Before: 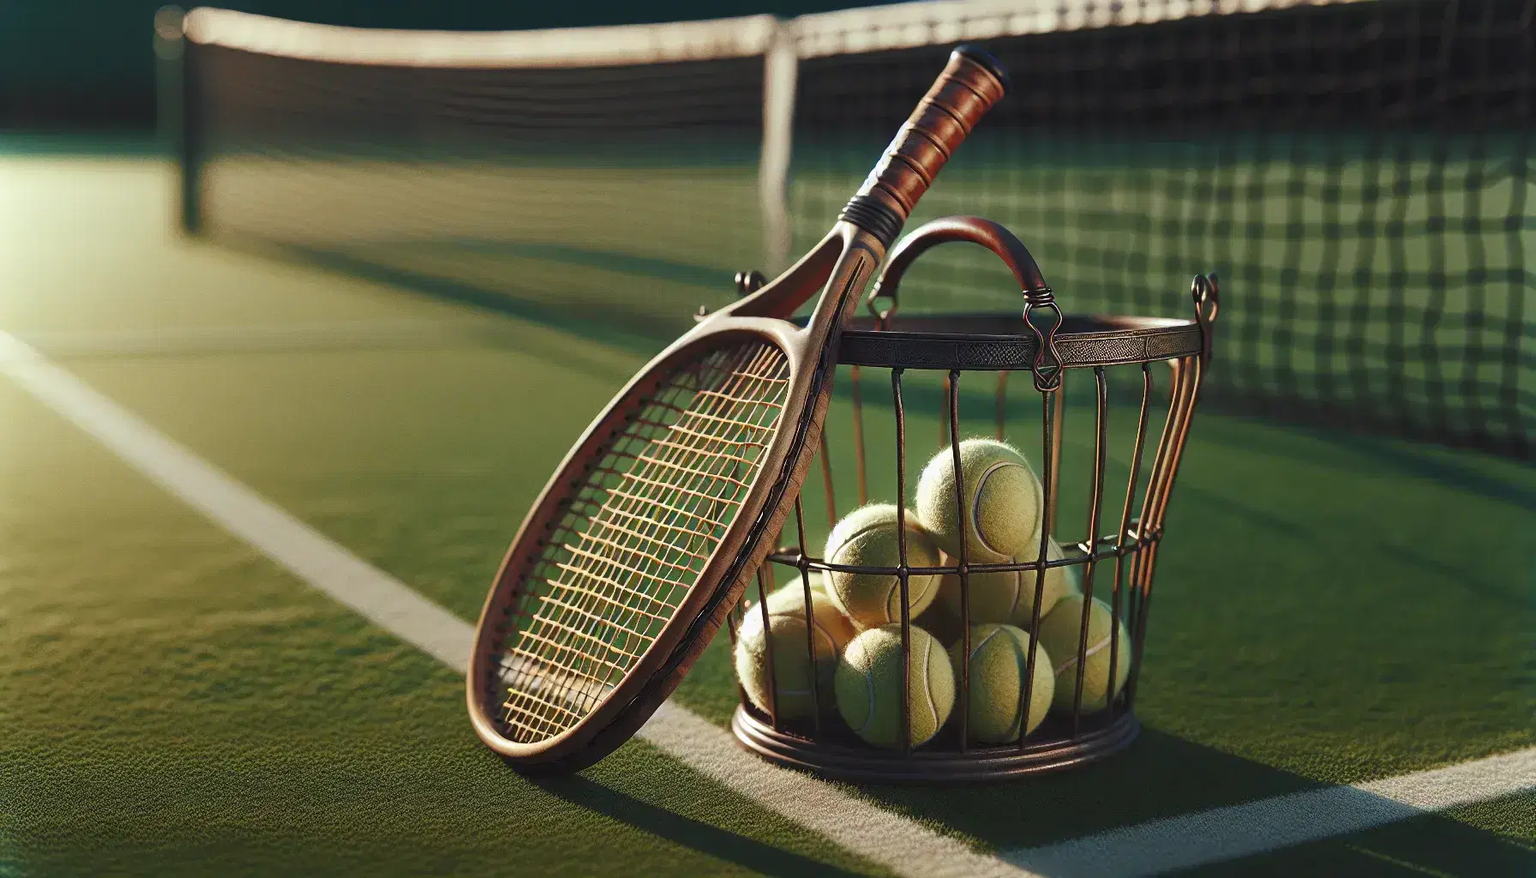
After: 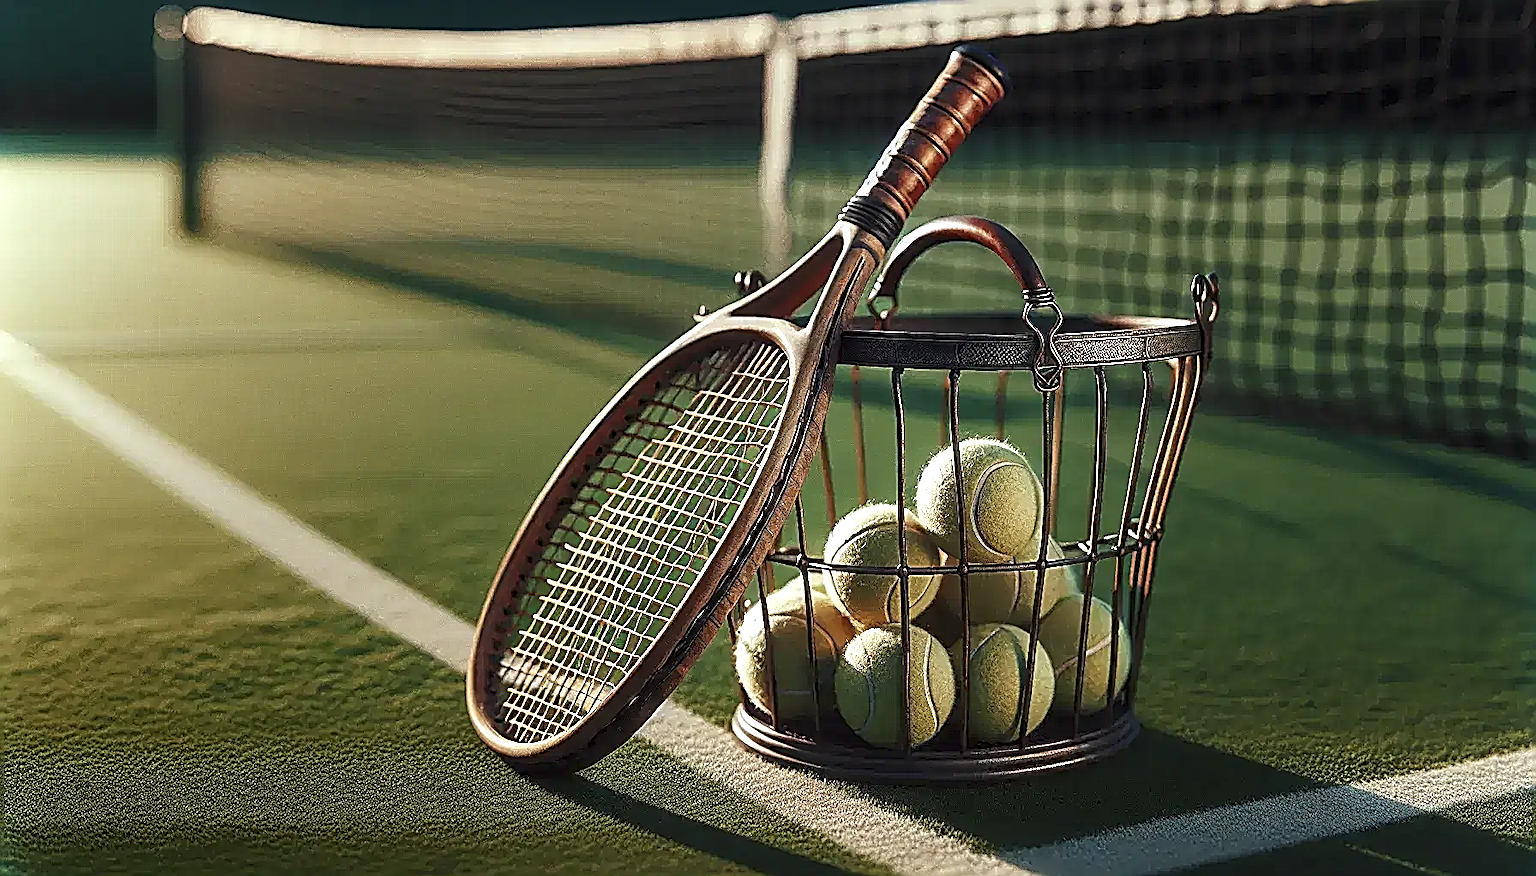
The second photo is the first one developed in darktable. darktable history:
sharpen: amount 1.986
local contrast: detail 135%, midtone range 0.744
crop: bottom 0.066%
